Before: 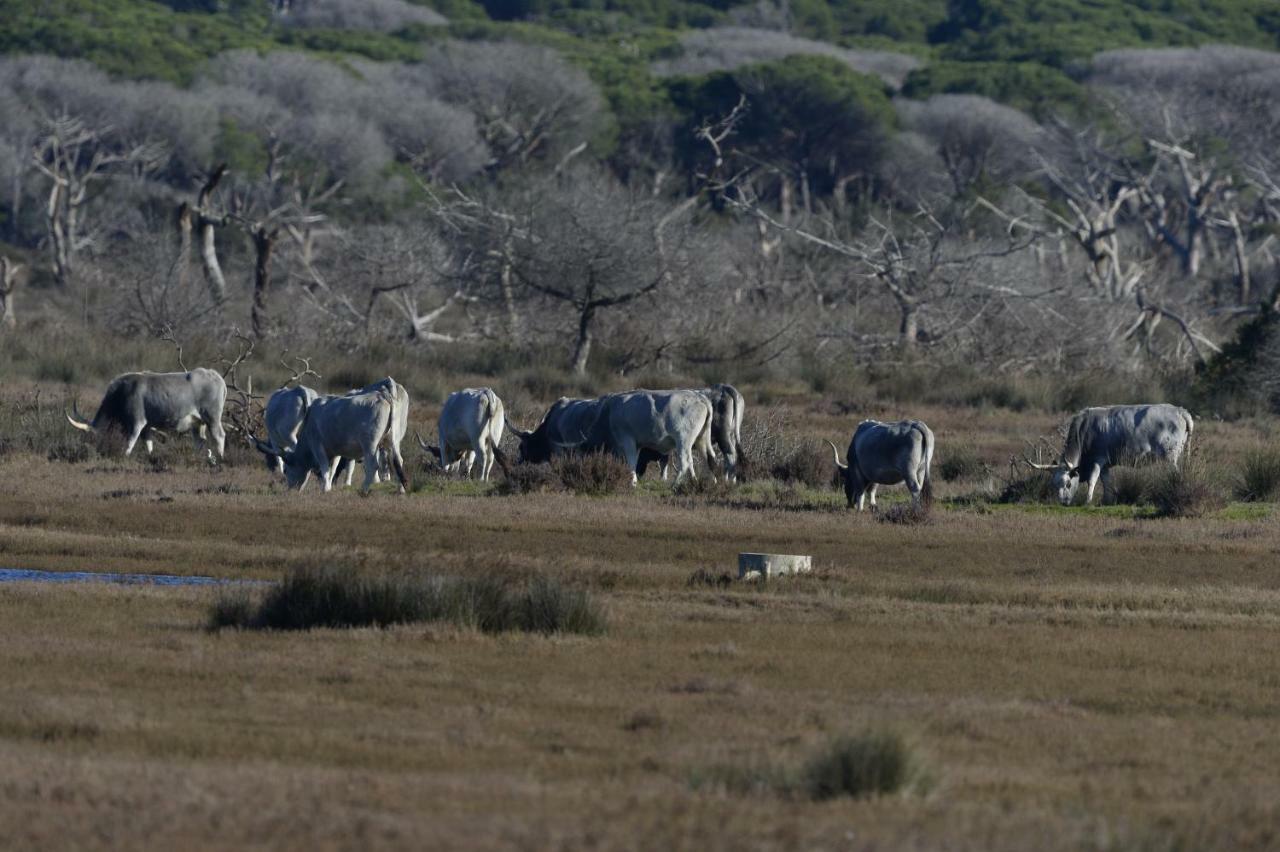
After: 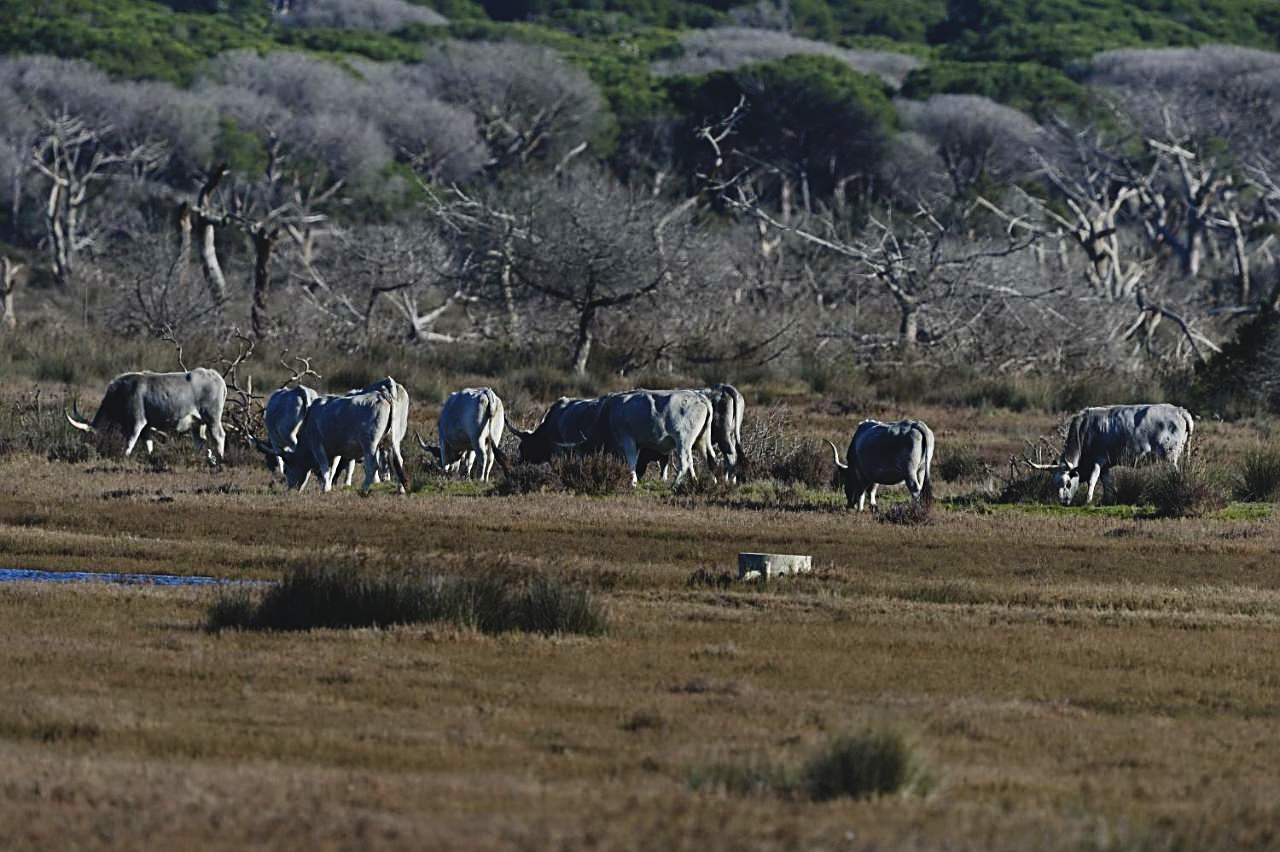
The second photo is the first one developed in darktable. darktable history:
base curve: curves: ch0 [(0, 0) (0.036, 0.025) (0.121, 0.166) (0.206, 0.329) (0.605, 0.79) (1, 1)], preserve colors none
shadows and highlights: shadows 12, white point adjustment 1.2, highlights -0.36, soften with gaussian
sharpen: radius 2.676, amount 0.669
exposure: black level correction -0.015, exposure -0.5 EV, compensate highlight preservation false
